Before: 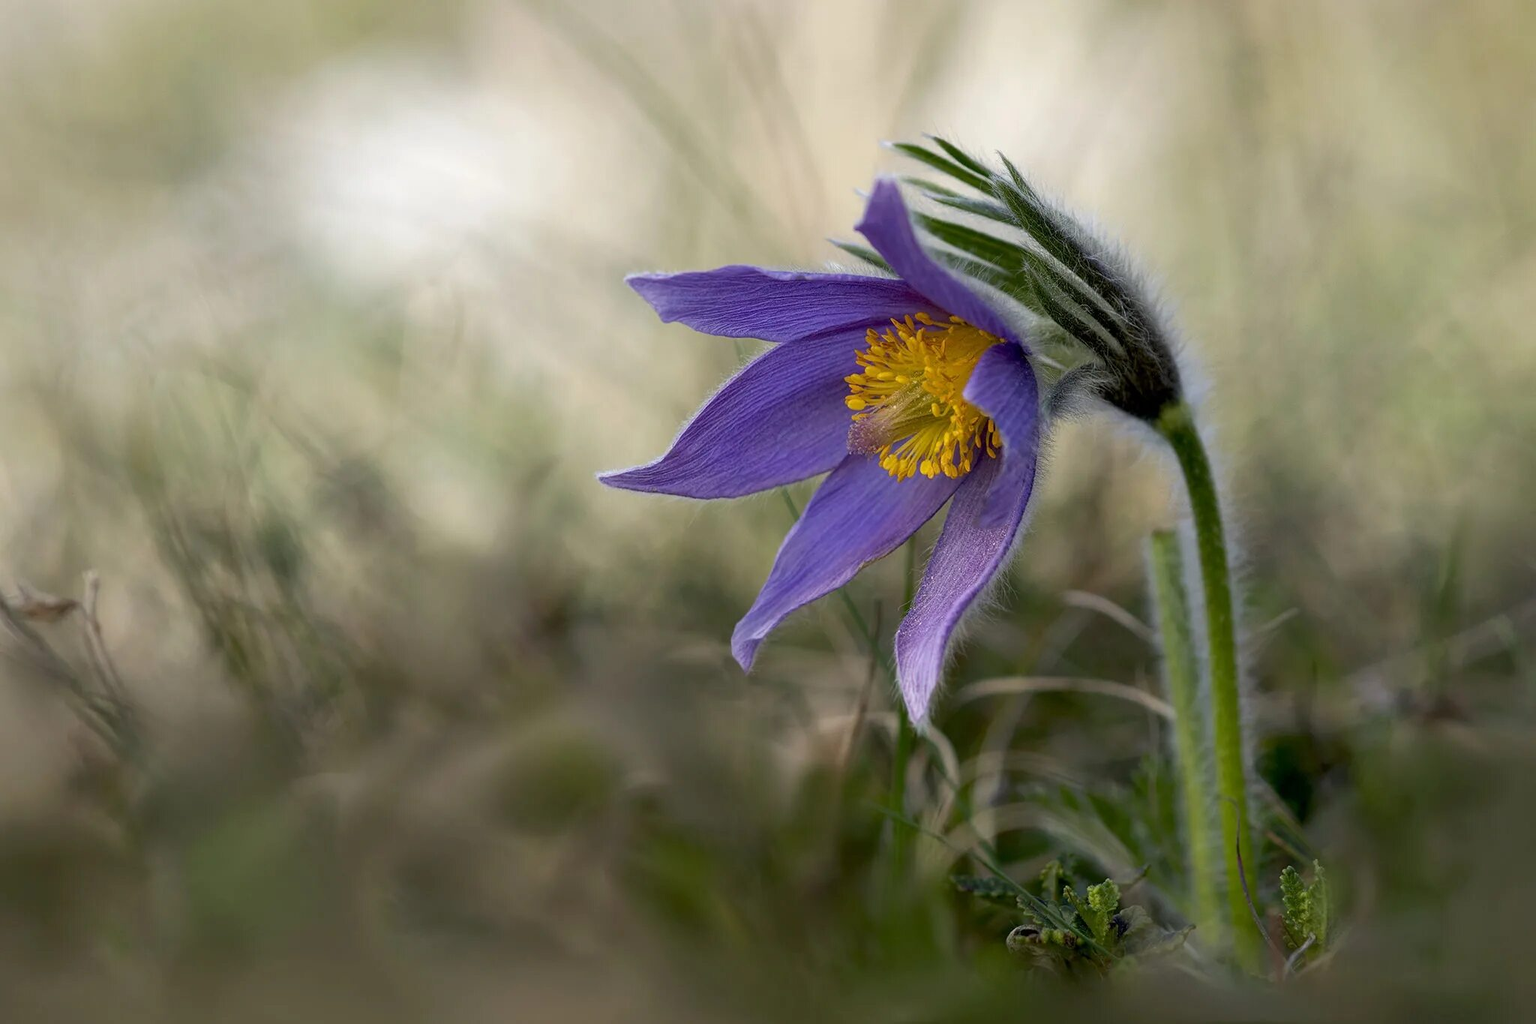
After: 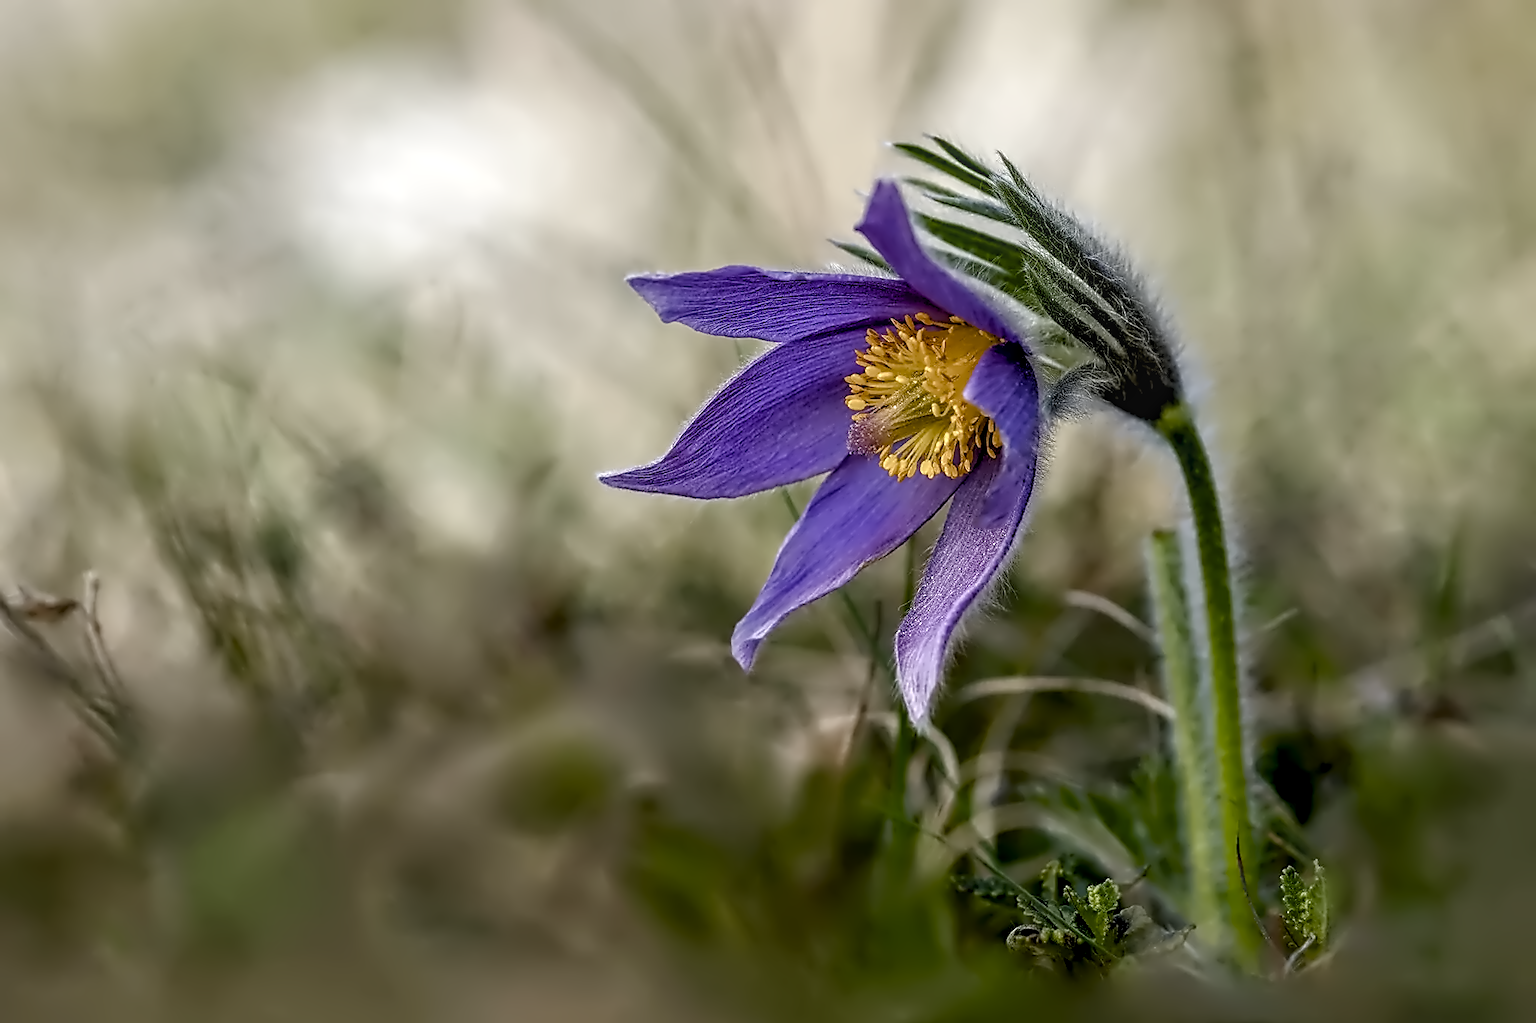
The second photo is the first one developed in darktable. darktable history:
contrast equalizer "denoise & sharpen": octaves 7, y [[0.5, 0.542, 0.583, 0.625, 0.667, 0.708], [0.5 ×6], [0.5 ×6], [0, 0.033, 0.067, 0.1, 0.133, 0.167], [0, 0.05, 0.1, 0.15, 0.2, 0.25]]
denoise (profiled): preserve shadows 1.35, scattering 0.011, a [-1, 0, 0], compensate highlight preservation false
sharpen "sharpen": on, module defaults
color balance rgb "basic colorfulness: natural skin": perceptual saturation grading › global saturation 20%, perceptual saturation grading › highlights -50%, perceptual saturation grading › shadows 30%
local contrast "clarity": highlights 0%, shadows 0%, detail 133%
